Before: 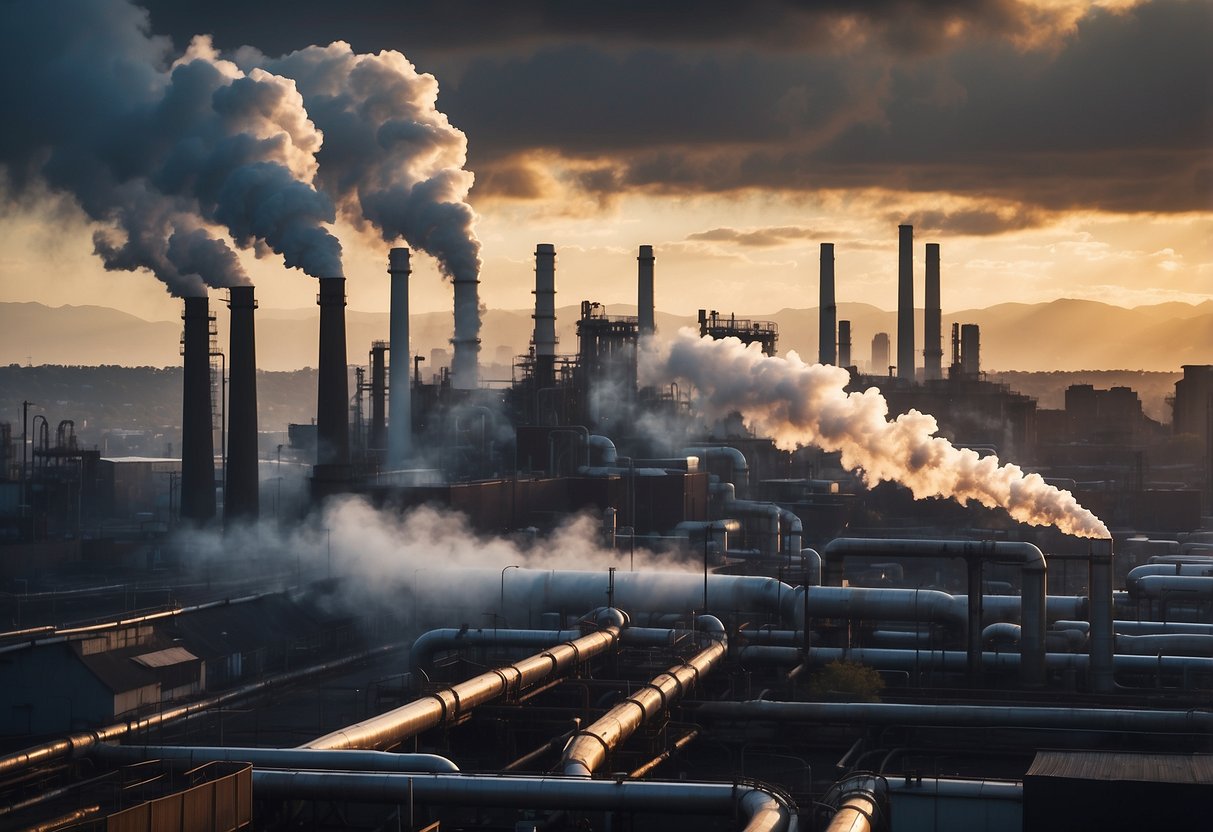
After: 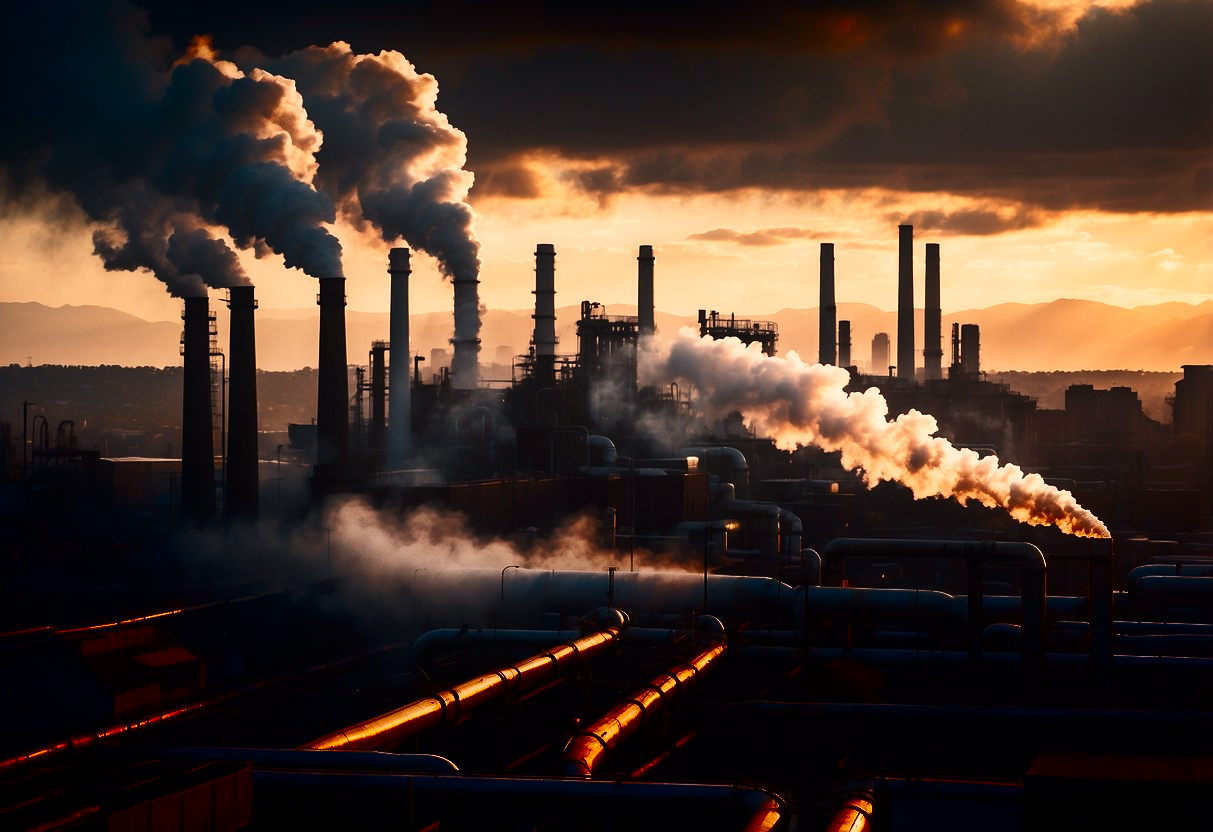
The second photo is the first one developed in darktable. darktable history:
exposure: black level correction -0.015, exposure -0.5 EV, compensate highlight preservation false
contrast brightness saturation: contrast 0.15, brightness 0.05
white balance: red 1.127, blue 0.943
tone curve: curves: ch0 [(0, 0) (0.003, 0) (0.011, 0.001) (0.025, 0.002) (0.044, 0.004) (0.069, 0.006) (0.1, 0.009) (0.136, 0.03) (0.177, 0.076) (0.224, 0.13) (0.277, 0.202) (0.335, 0.28) (0.399, 0.367) (0.468, 0.46) (0.543, 0.562) (0.623, 0.67) (0.709, 0.787) (0.801, 0.889) (0.898, 0.972) (1, 1)], preserve colors none
shadows and highlights: shadows -90, highlights 90, soften with gaussian
